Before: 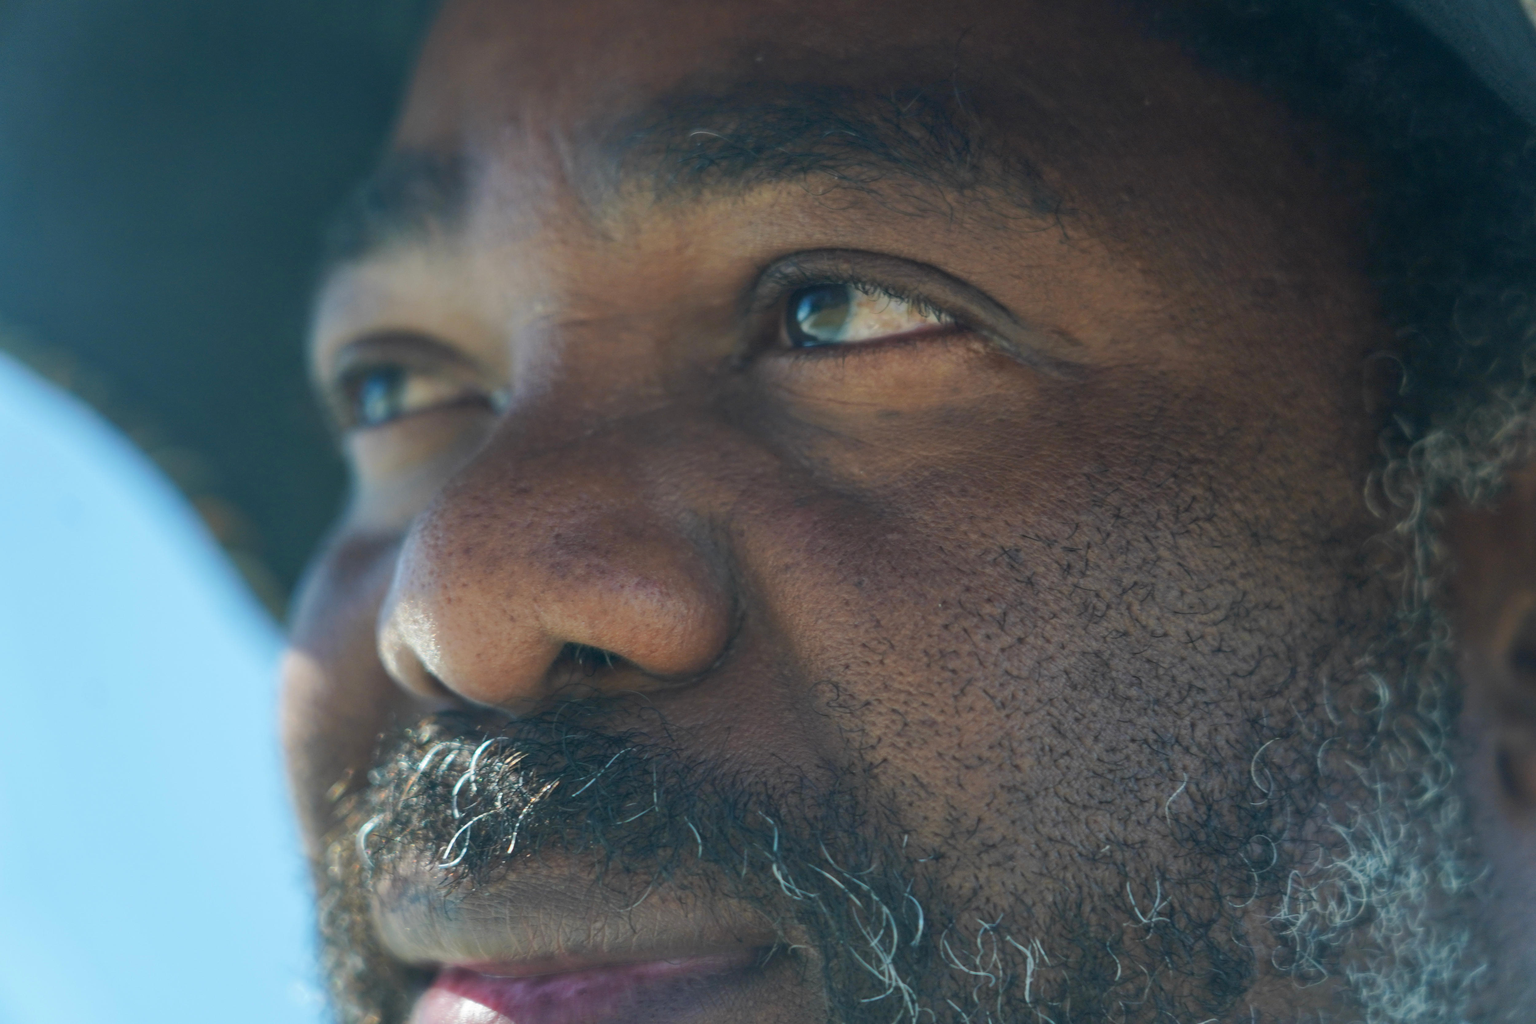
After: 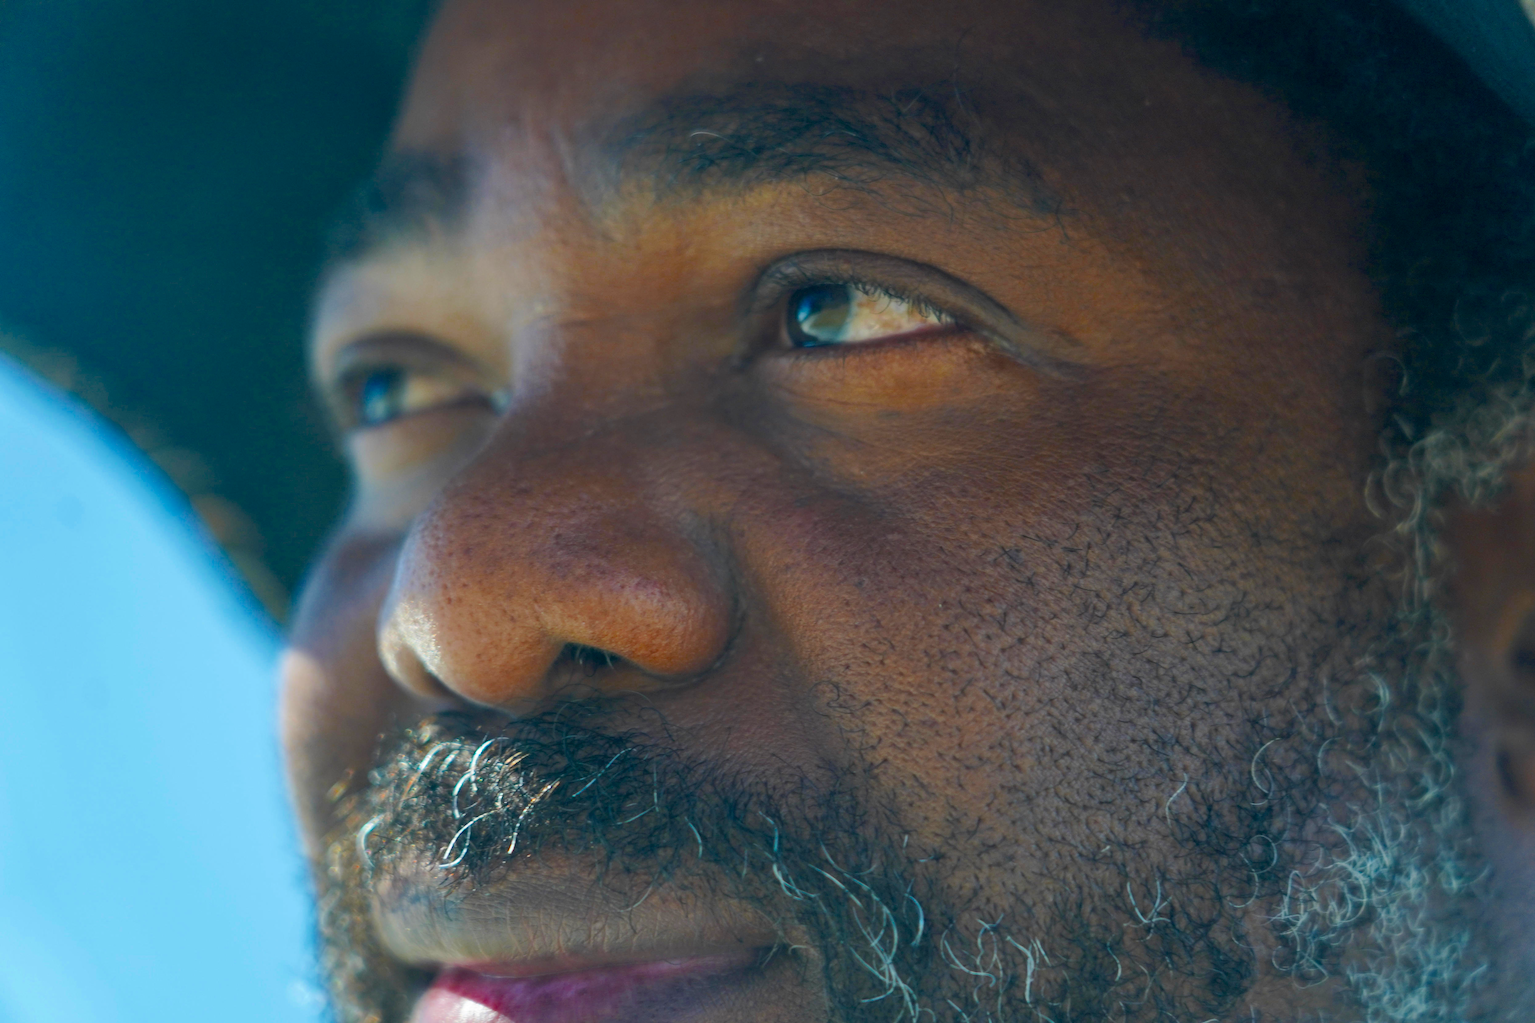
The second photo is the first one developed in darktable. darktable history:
color balance rgb: perceptual saturation grading › global saturation 30.555%, global vibrance 16.828%, saturation formula JzAzBz (2021)
